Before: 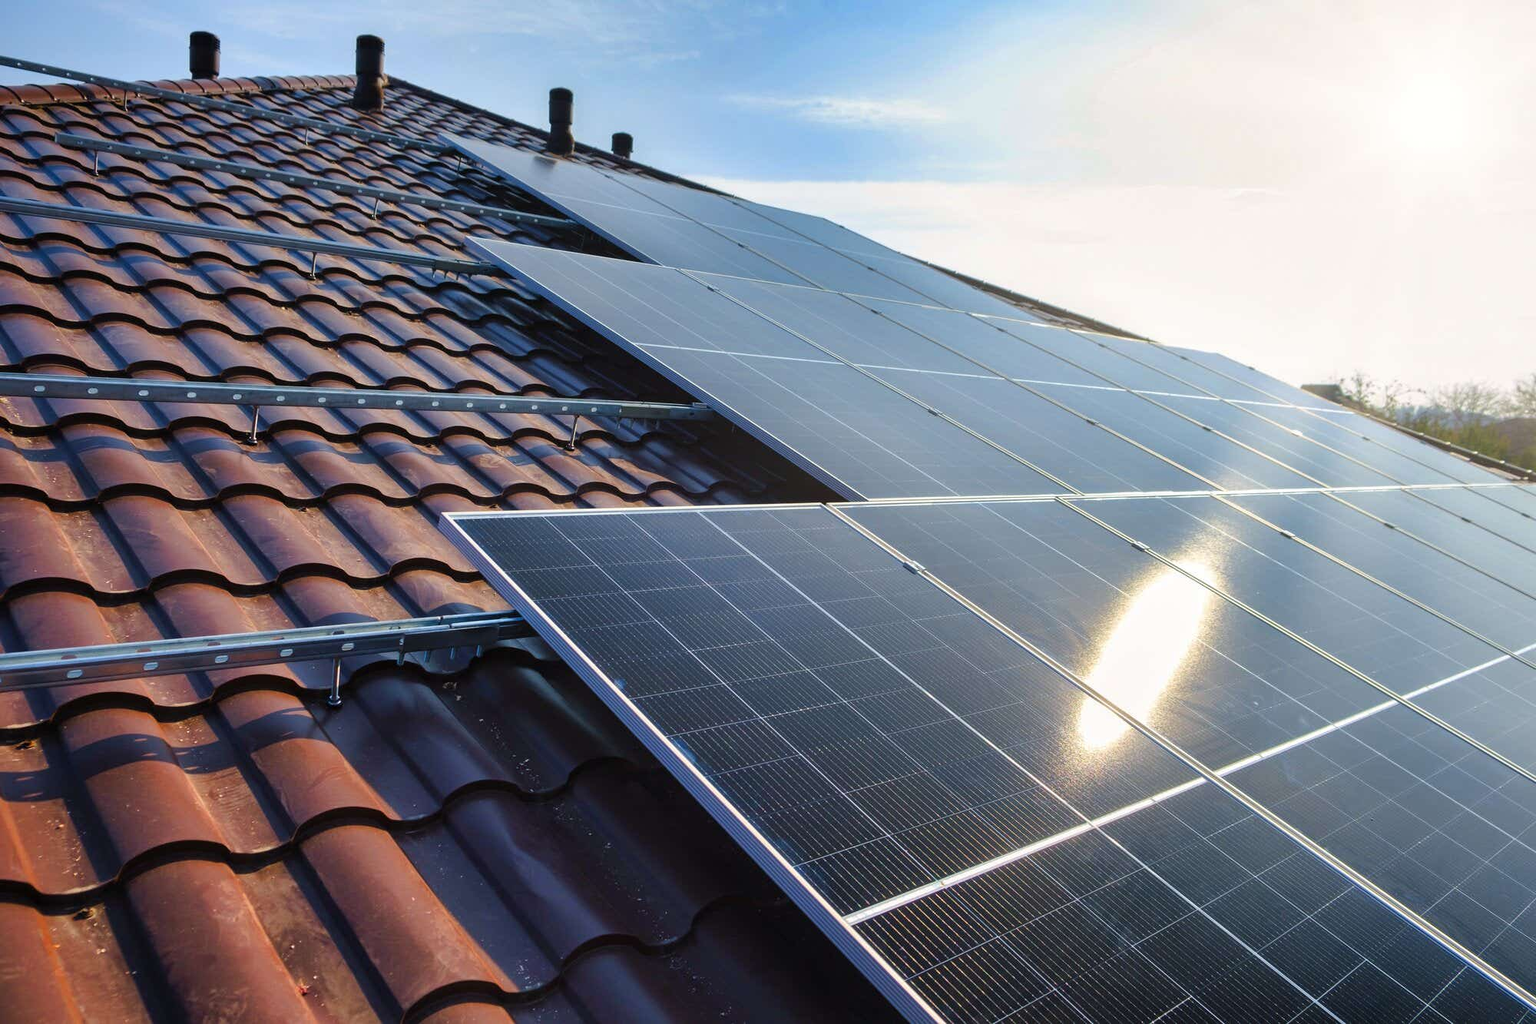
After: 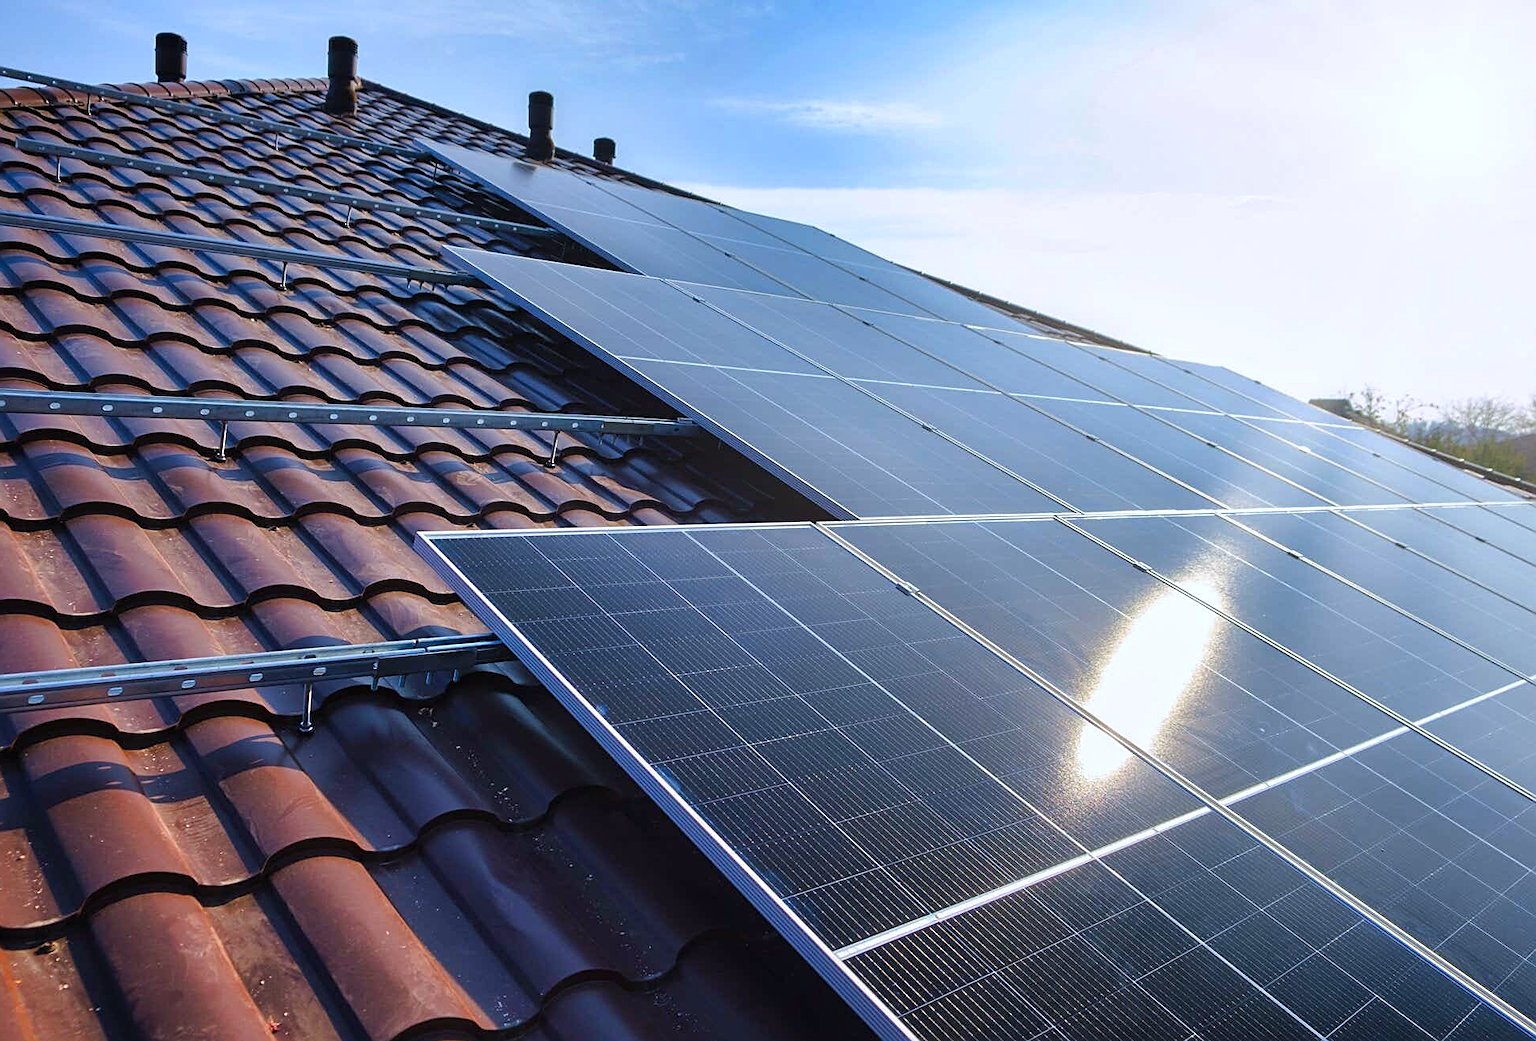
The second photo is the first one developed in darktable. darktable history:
sharpen: amount 0.496
crop and rotate: left 2.616%, right 1.014%, bottom 1.918%
color calibration: illuminant as shot in camera, x 0.366, y 0.378, temperature 4430.61 K, saturation algorithm version 1 (2020)
